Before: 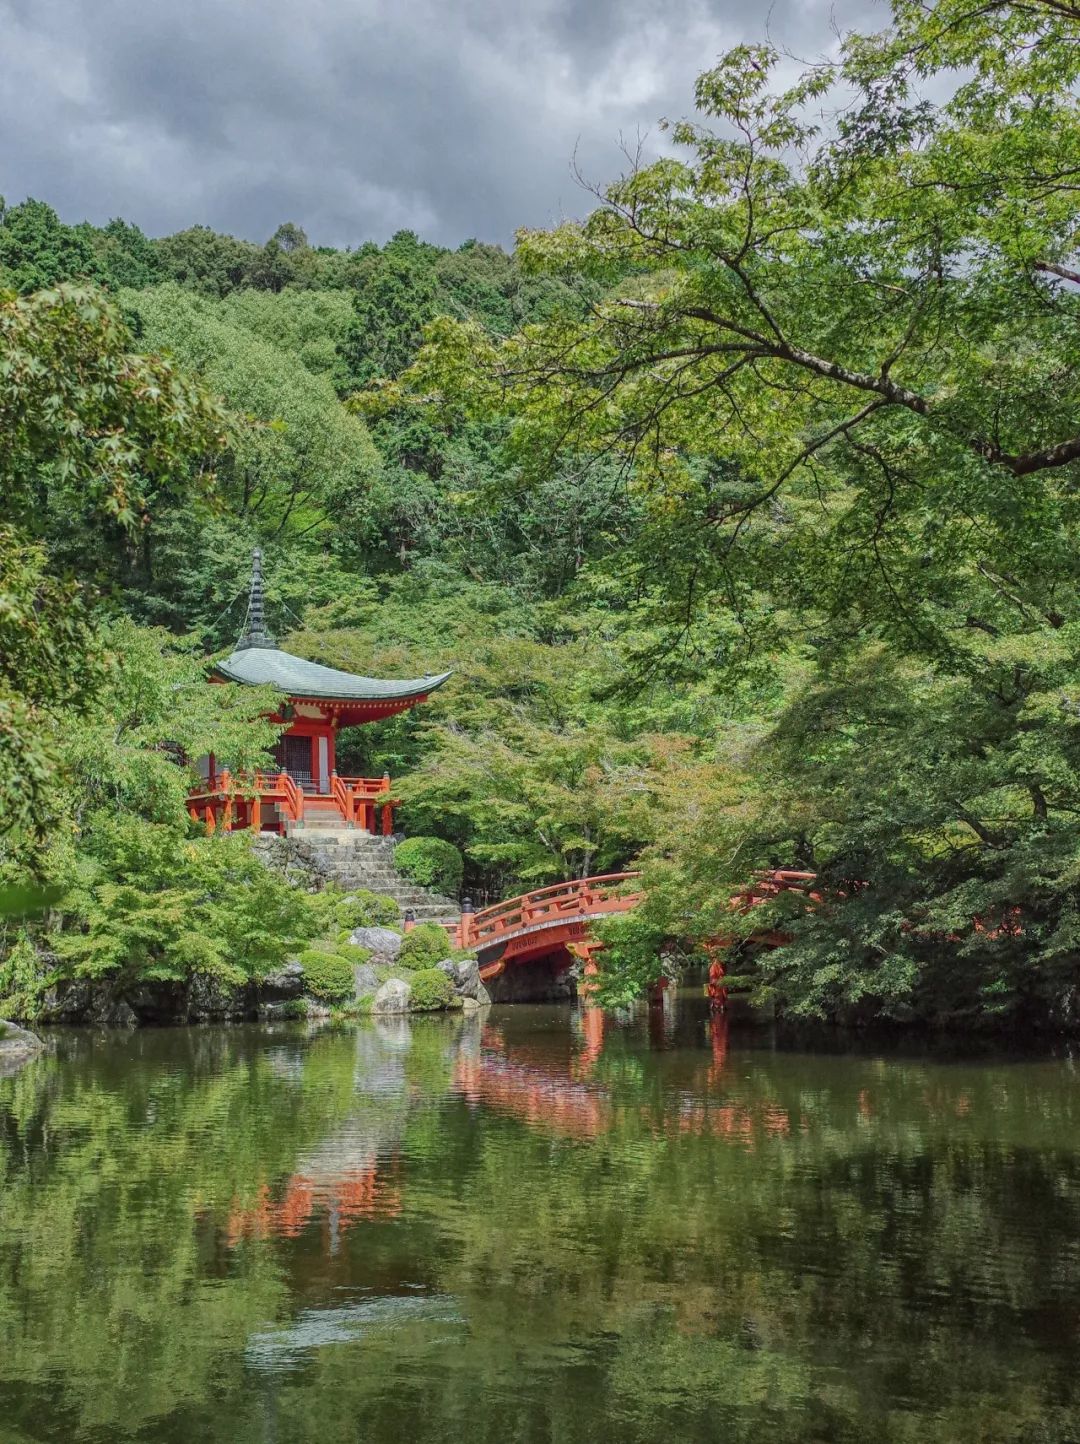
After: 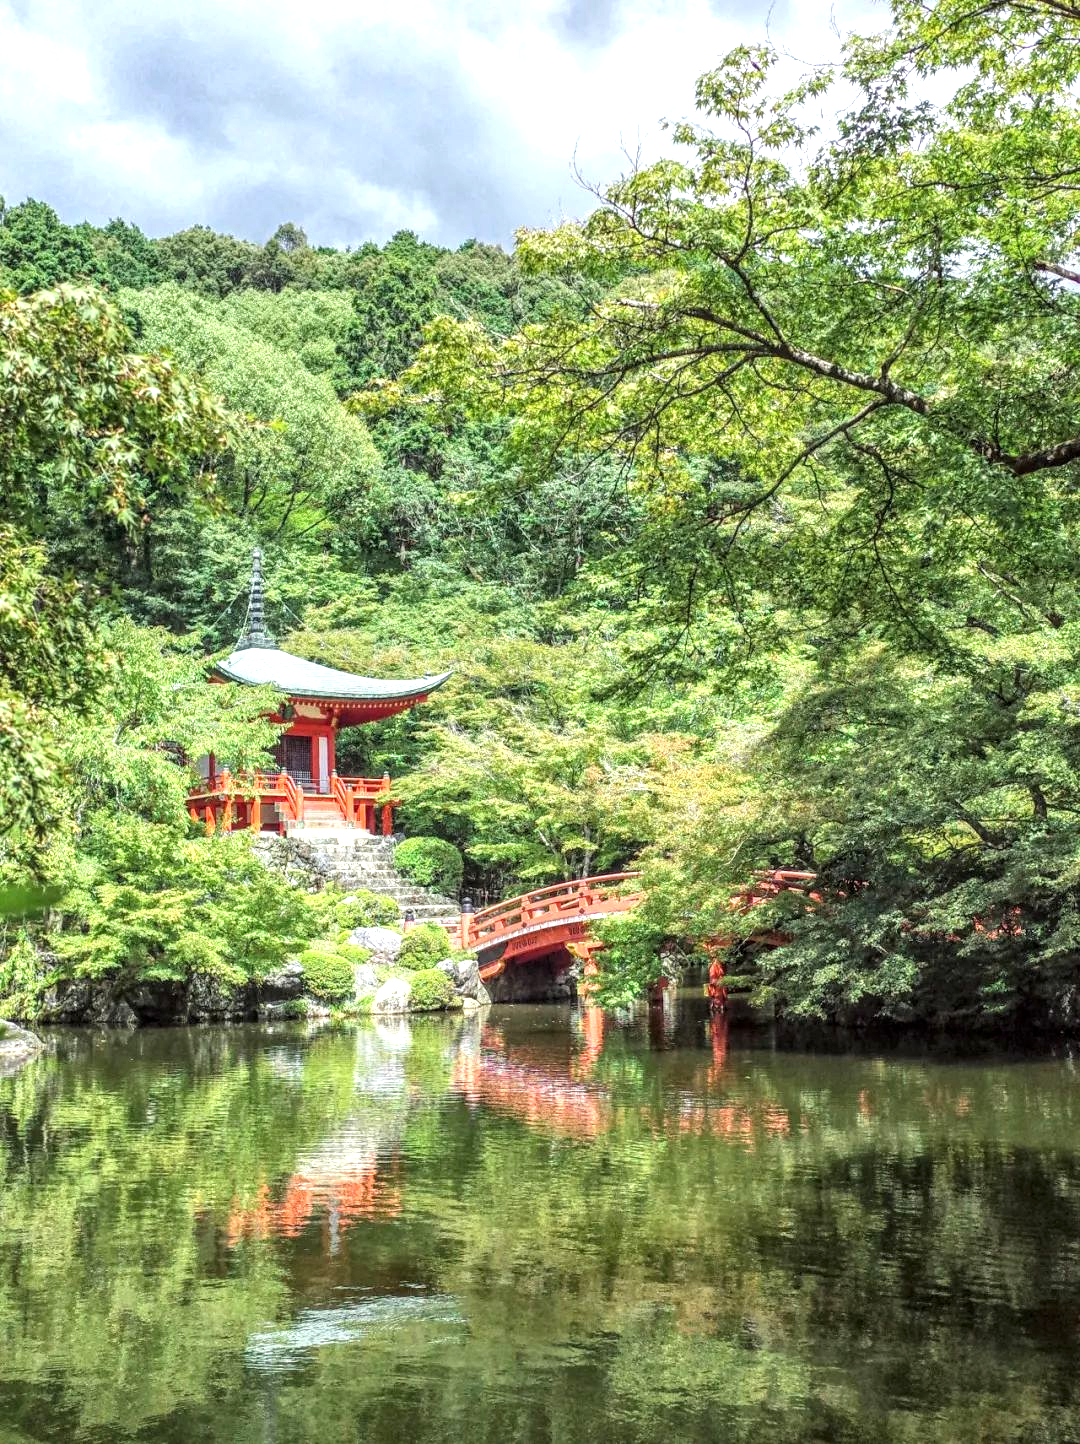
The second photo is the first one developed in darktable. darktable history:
local contrast: on, module defaults
tone equalizer: -8 EV -0.782 EV, -7 EV -0.694 EV, -6 EV -0.599 EV, -5 EV -0.402 EV, -3 EV 0.39 EV, -2 EV 0.6 EV, -1 EV 0.678 EV, +0 EV 0.764 EV
exposure: exposure 0.498 EV, compensate highlight preservation false
